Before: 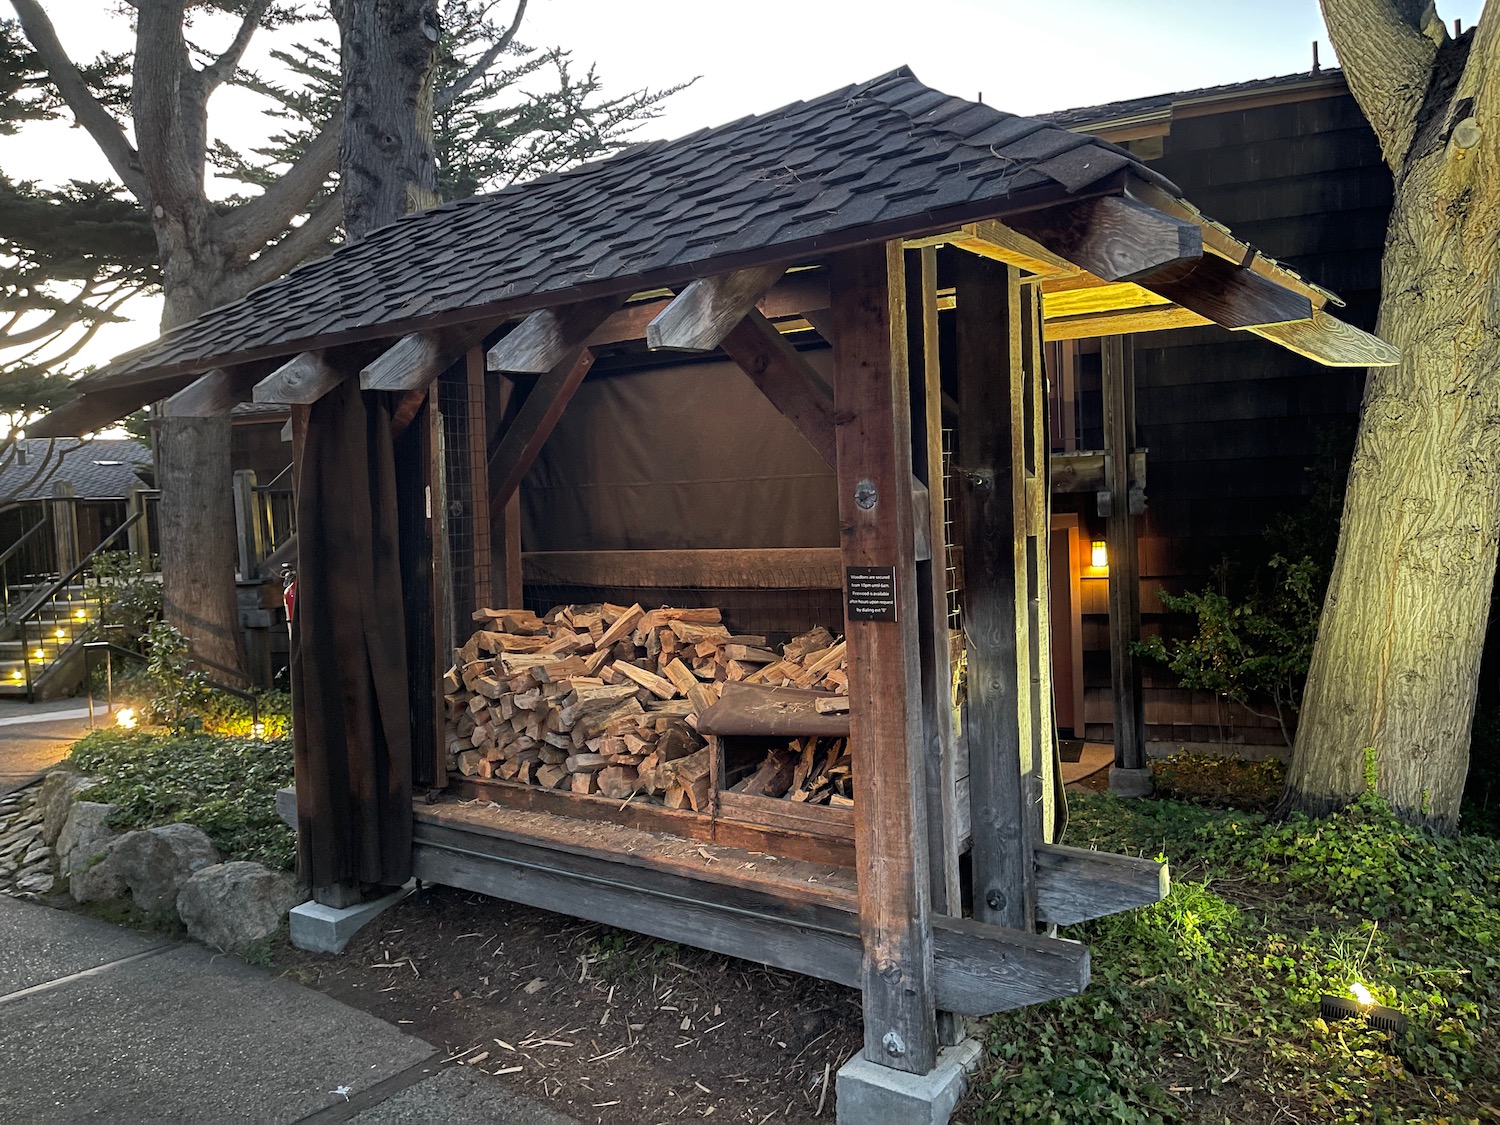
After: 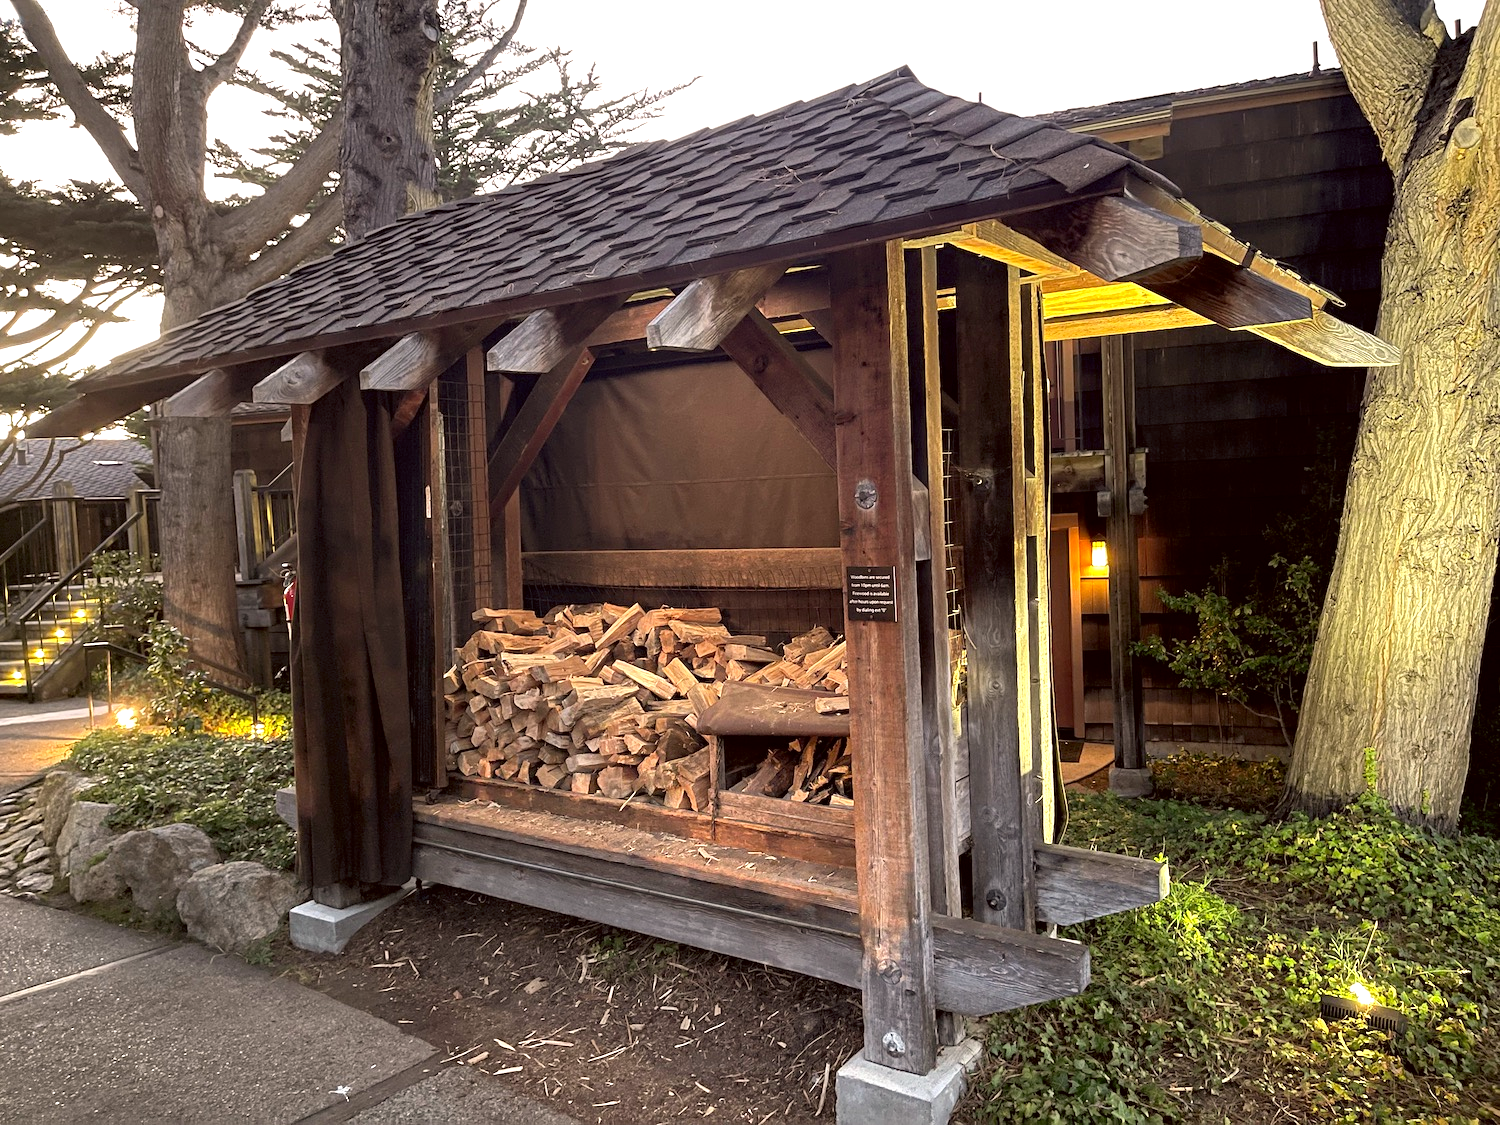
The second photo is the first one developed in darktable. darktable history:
exposure: black level correction 0.001, exposure 0.674 EV, compensate highlight preservation false
tone equalizer: edges refinement/feathering 500, mask exposure compensation -1.57 EV, preserve details no
color correction: highlights a* 6.39, highlights b* 7.87, shadows a* 5.81, shadows b* 7.17, saturation 0.928
